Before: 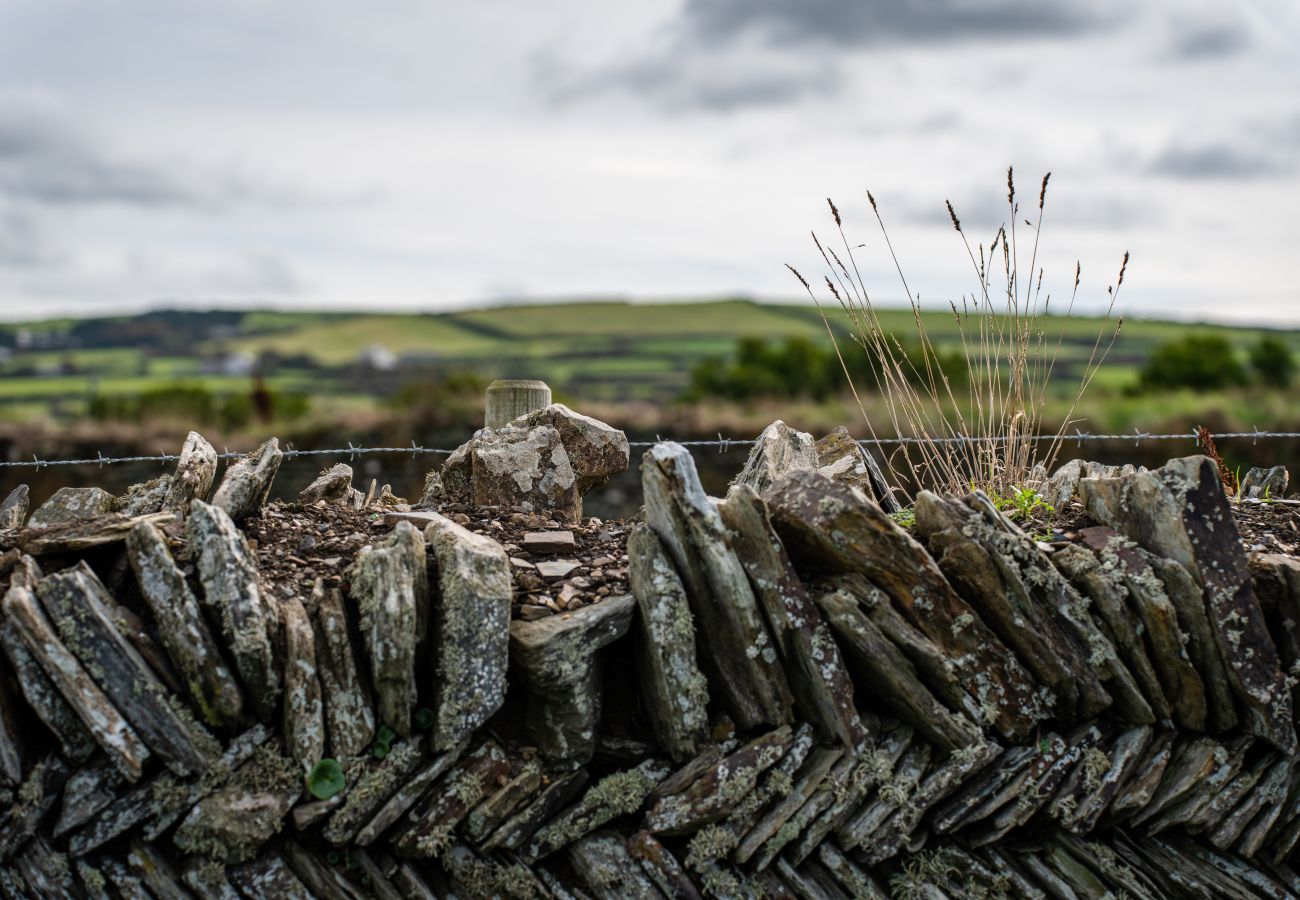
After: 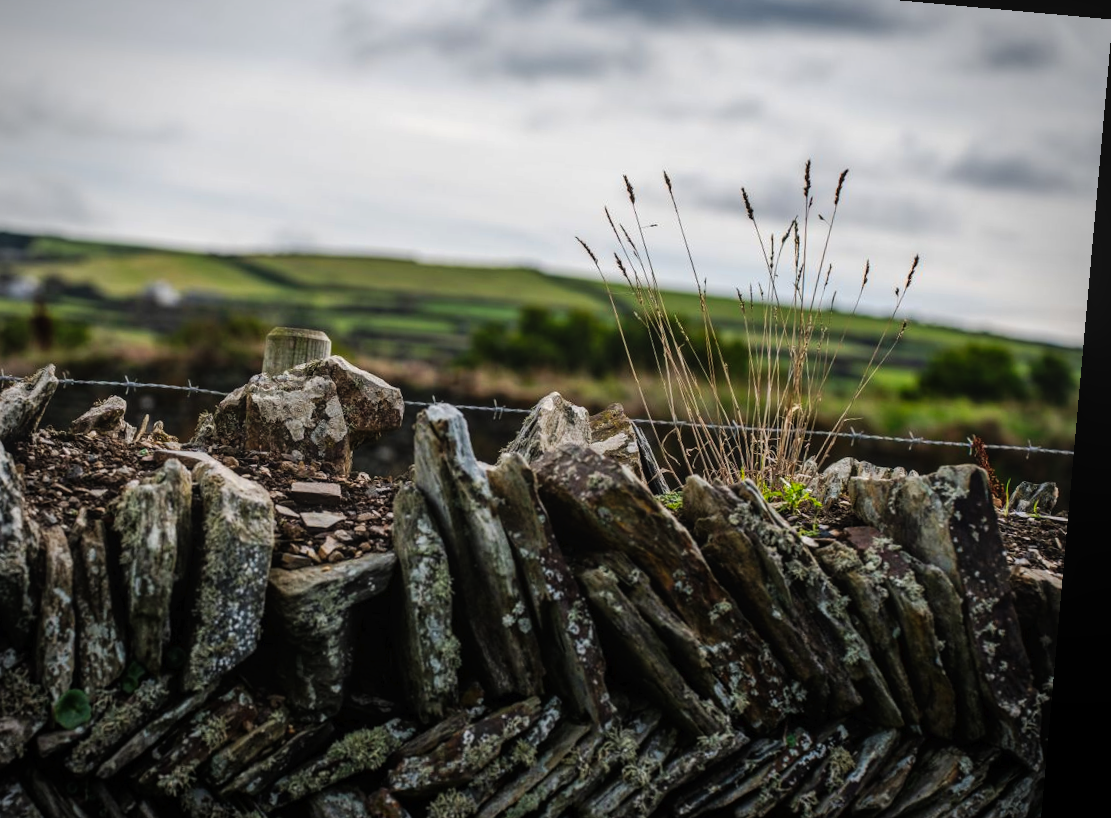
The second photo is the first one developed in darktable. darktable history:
crop: left 19.159%, top 9.58%, bottom 9.58%
rotate and perspective: rotation 5.12°, automatic cropping off
exposure: compensate highlight preservation false
tone curve: curves: ch0 [(0, 0) (0.003, 0.008) (0.011, 0.011) (0.025, 0.014) (0.044, 0.021) (0.069, 0.029) (0.1, 0.042) (0.136, 0.06) (0.177, 0.09) (0.224, 0.126) (0.277, 0.177) (0.335, 0.243) (0.399, 0.31) (0.468, 0.388) (0.543, 0.484) (0.623, 0.585) (0.709, 0.683) (0.801, 0.775) (0.898, 0.873) (1, 1)], preserve colors none
local contrast: detail 110%
vignetting: fall-off radius 60.92%
